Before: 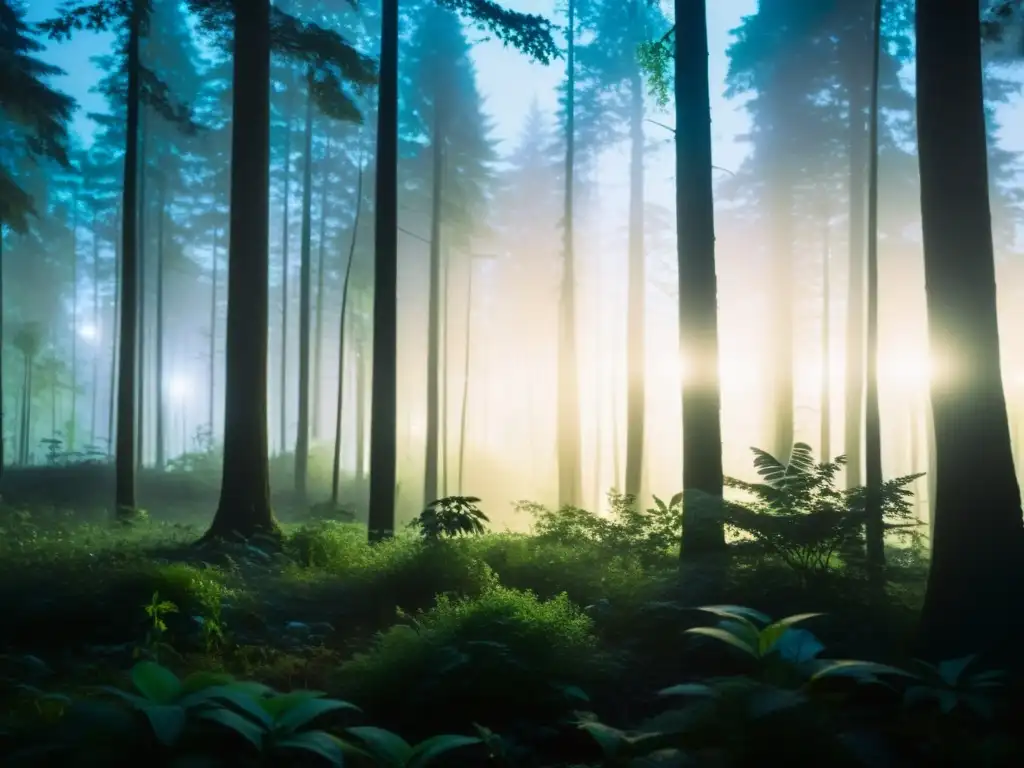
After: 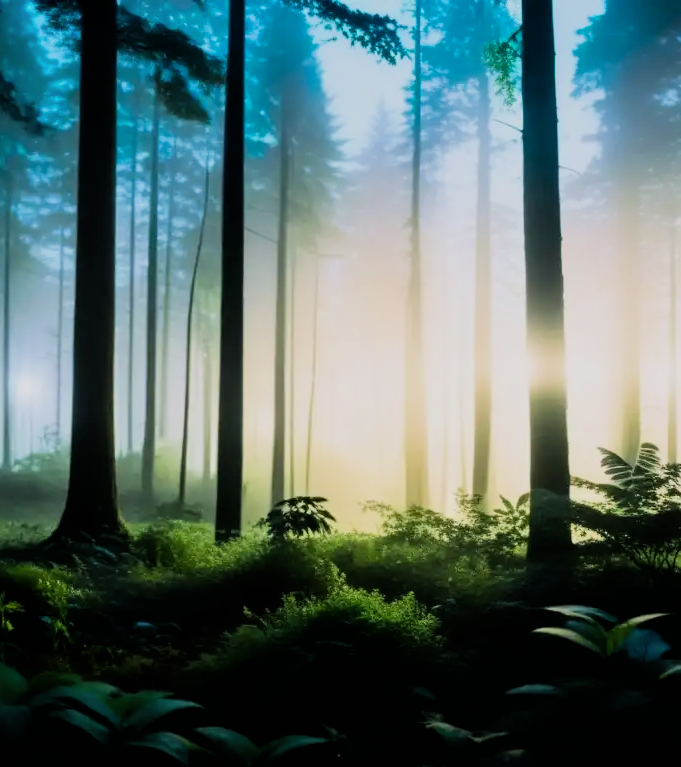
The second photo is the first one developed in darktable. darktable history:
shadows and highlights: radius 128.24, shadows 30.46, highlights -30.86, low approximation 0.01, soften with gaussian
filmic rgb: black relative exposure -7.65 EV, white relative exposure 4.56 EV, threshold -0.286 EV, transition 3.19 EV, structure ↔ texture 99.06%, hardness 3.61, contrast 1.258, enable highlight reconstruction true
color balance rgb: highlights gain › chroma 0.248%, highlights gain › hue 331.18°, global offset › luminance -0.289%, global offset › hue 259.2°, perceptual saturation grading › global saturation 2.908%, global vibrance 20%
crop and rotate: left 14.992%, right 18.488%
